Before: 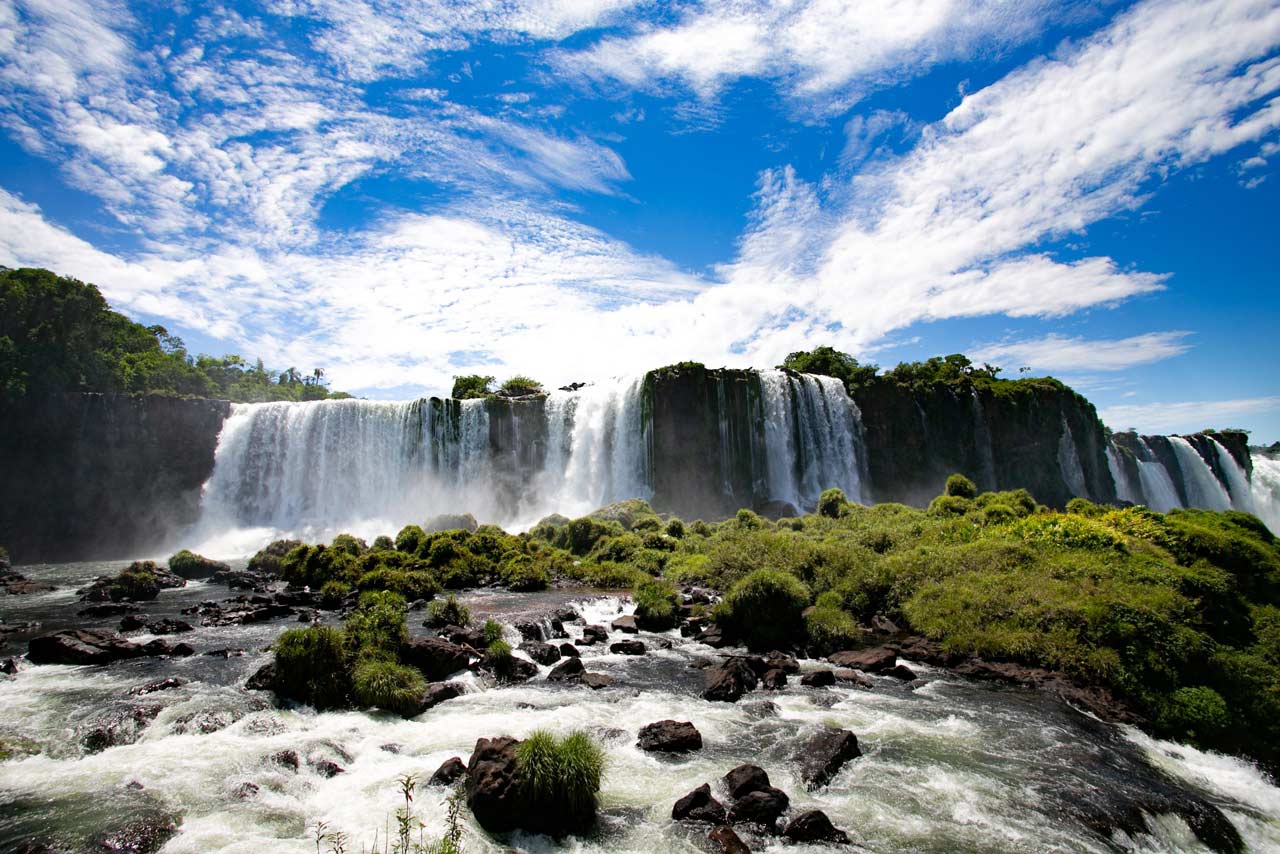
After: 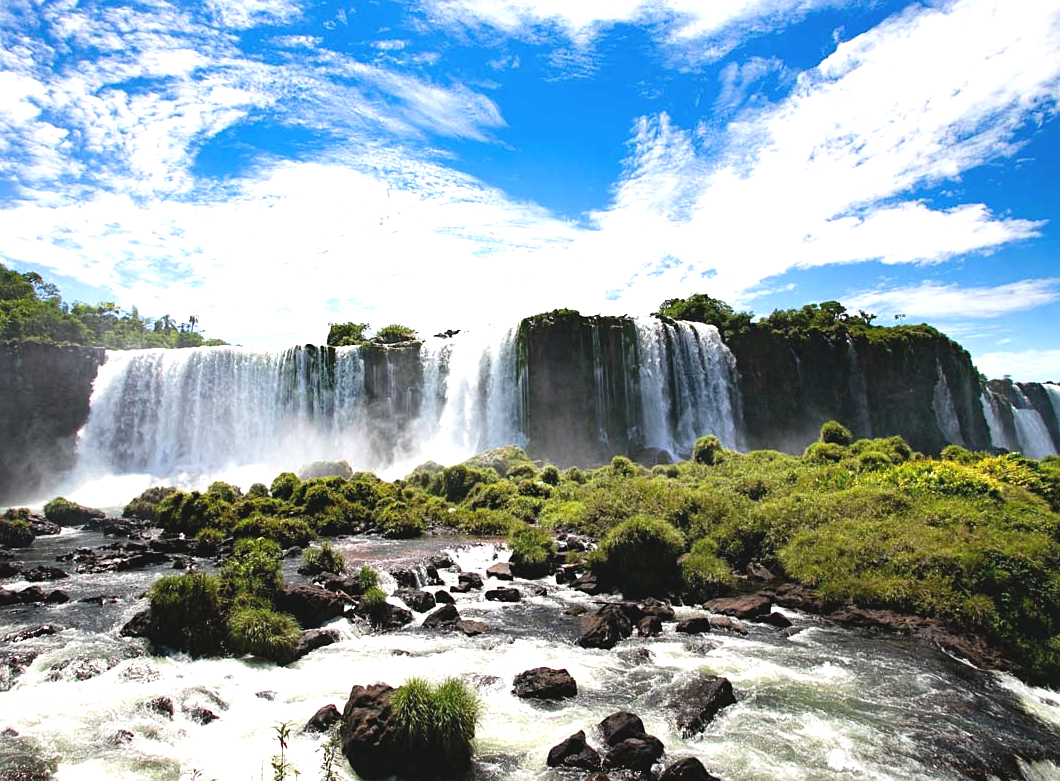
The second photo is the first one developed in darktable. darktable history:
sharpen: amount 0.2
exposure: black level correction -0.005, exposure 0.622 EV, compensate highlight preservation false
crop: left 9.807%, top 6.259%, right 7.334%, bottom 2.177%
